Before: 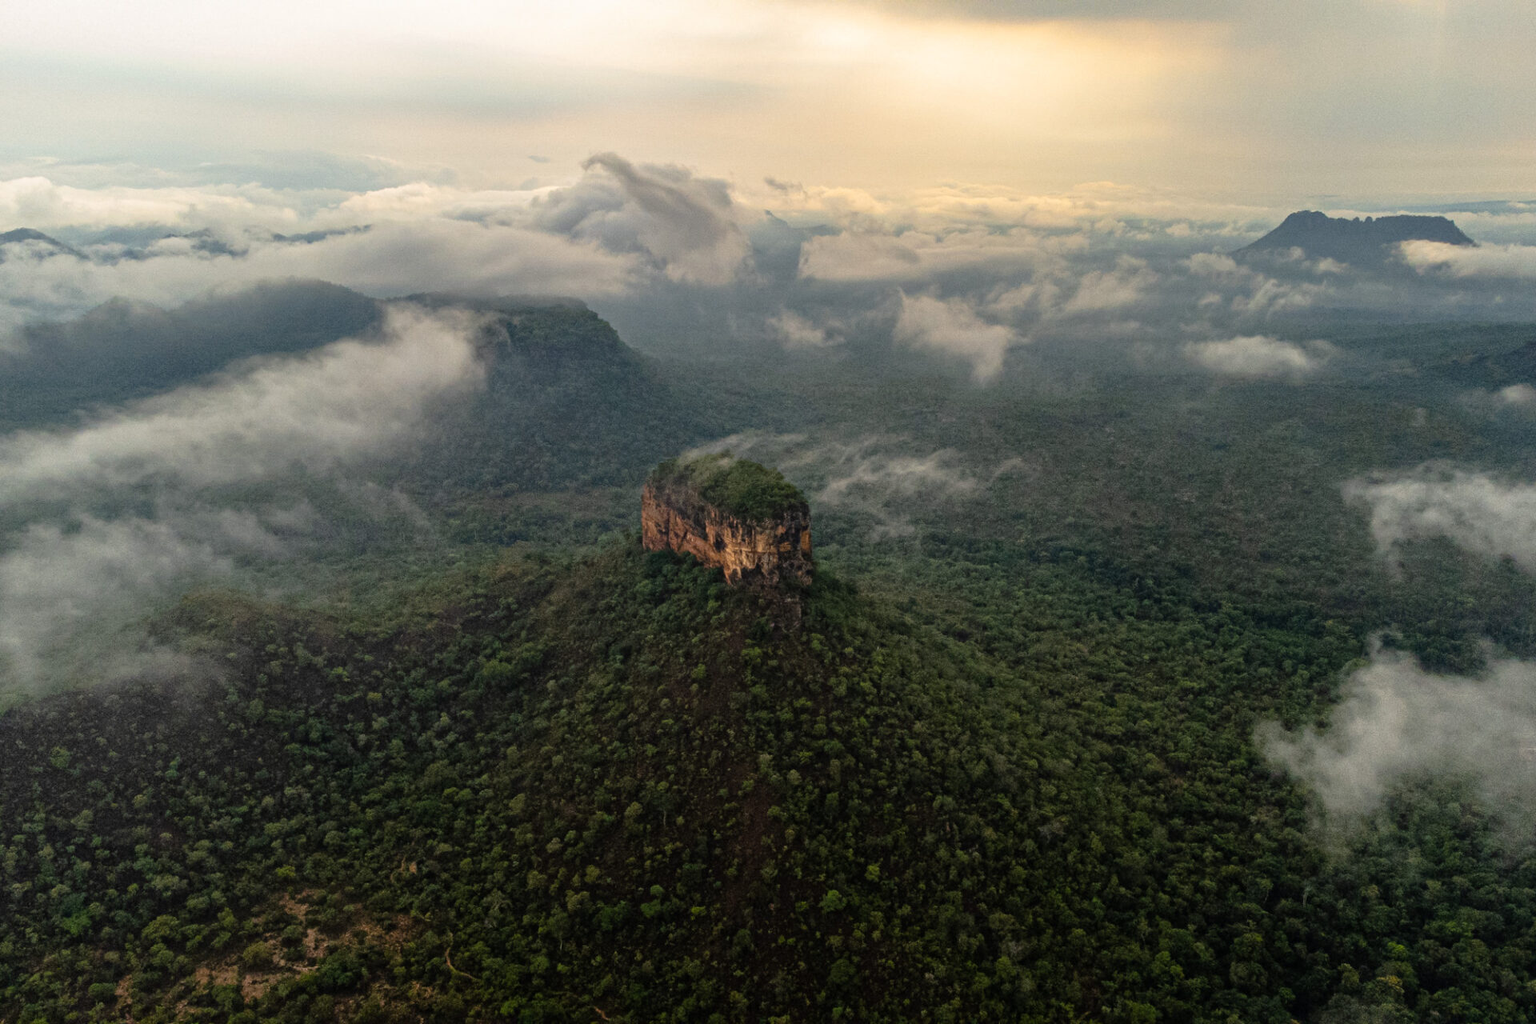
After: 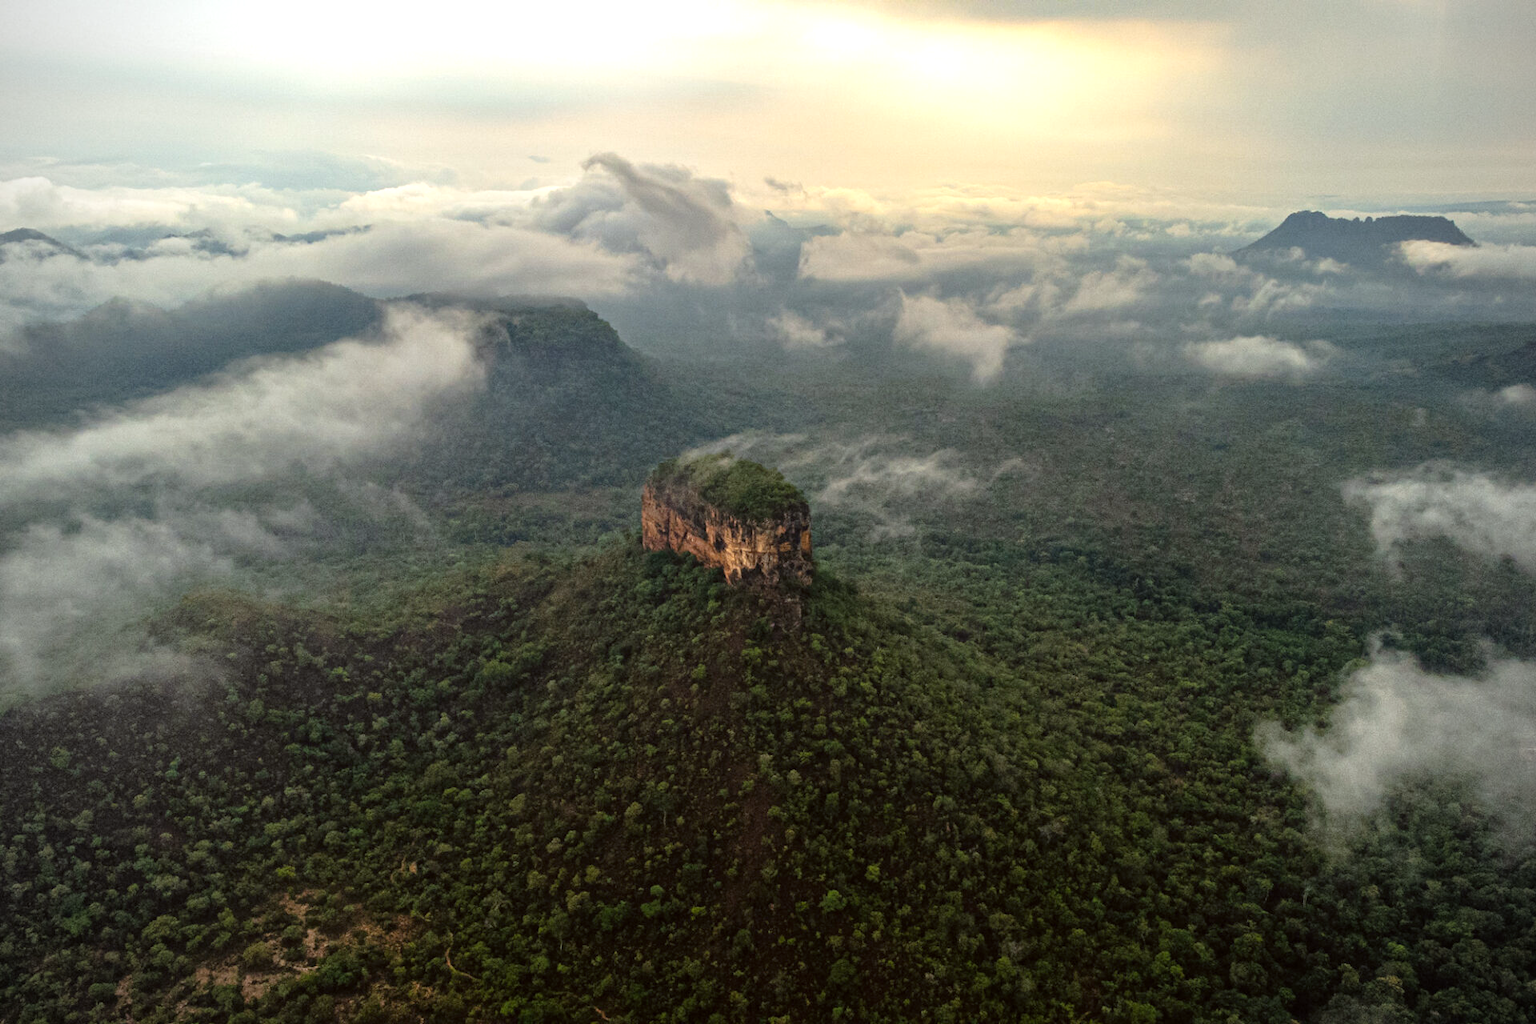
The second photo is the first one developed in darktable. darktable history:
color correction: highlights a* -2.86, highlights b* -1.9, shadows a* 2.29, shadows b* 3.05
exposure: black level correction 0, exposure 0.395 EV, compensate exposure bias true, compensate highlight preservation false
vignetting: on, module defaults
